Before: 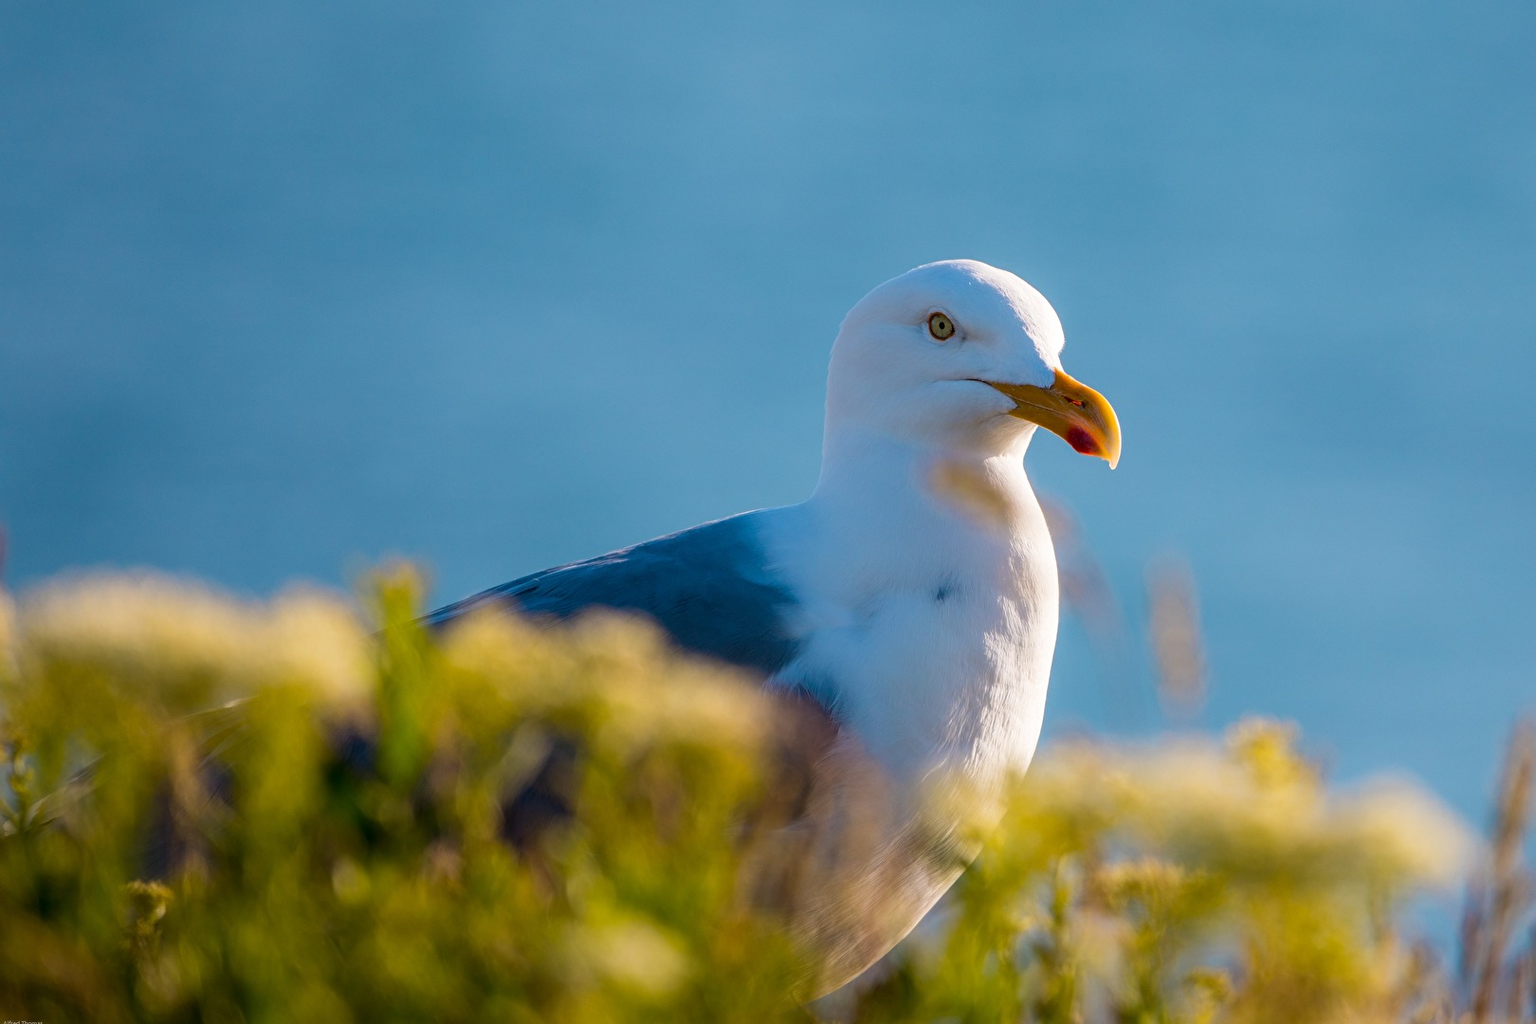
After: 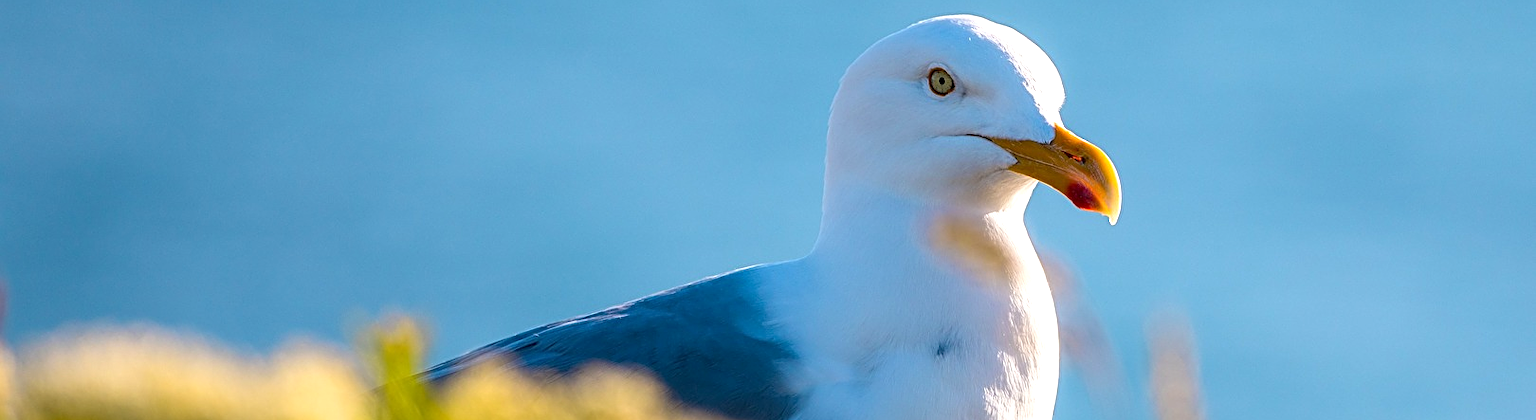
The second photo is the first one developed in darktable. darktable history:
exposure: black level correction 0.001, exposure 0.499 EV, compensate highlight preservation false
sharpen: on, module defaults
crop and rotate: top 23.911%, bottom 34.916%
